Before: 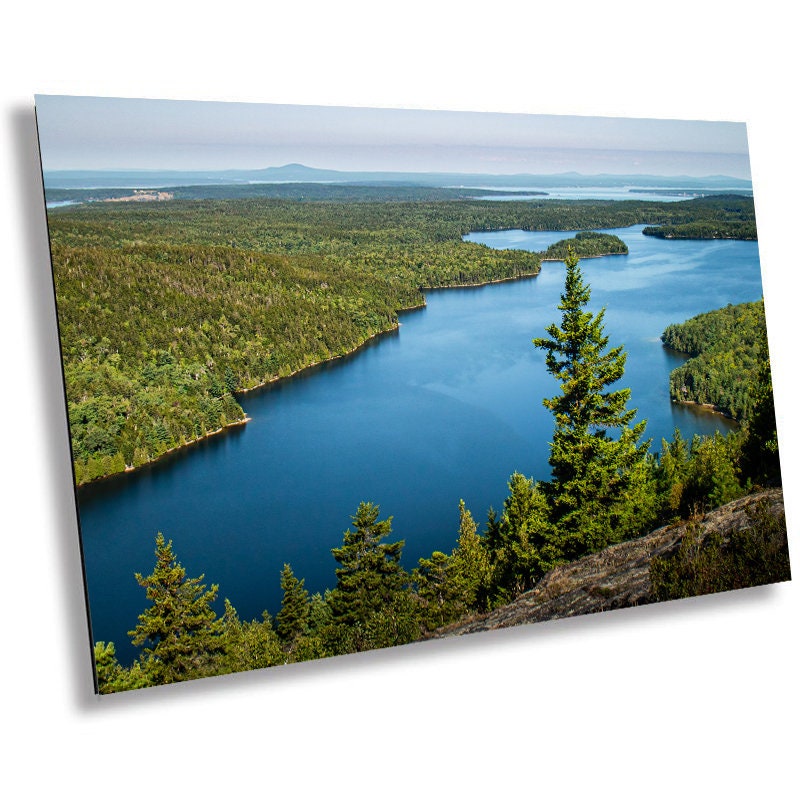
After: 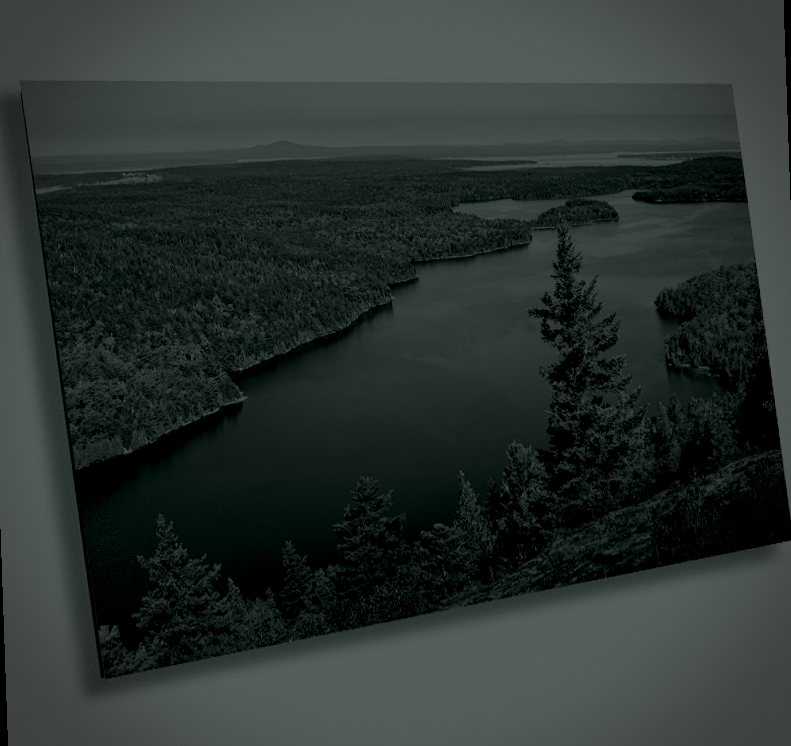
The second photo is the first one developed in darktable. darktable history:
colorize: hue 90°, saturation 19%, lightness 1.59%, version 1
vignetting: dithering 8-bit output, unbound false
rotate and perspective: rotation -2°, crop left 0.022, crop right 0.978, crop top 0.049, crop bottom 0.951
